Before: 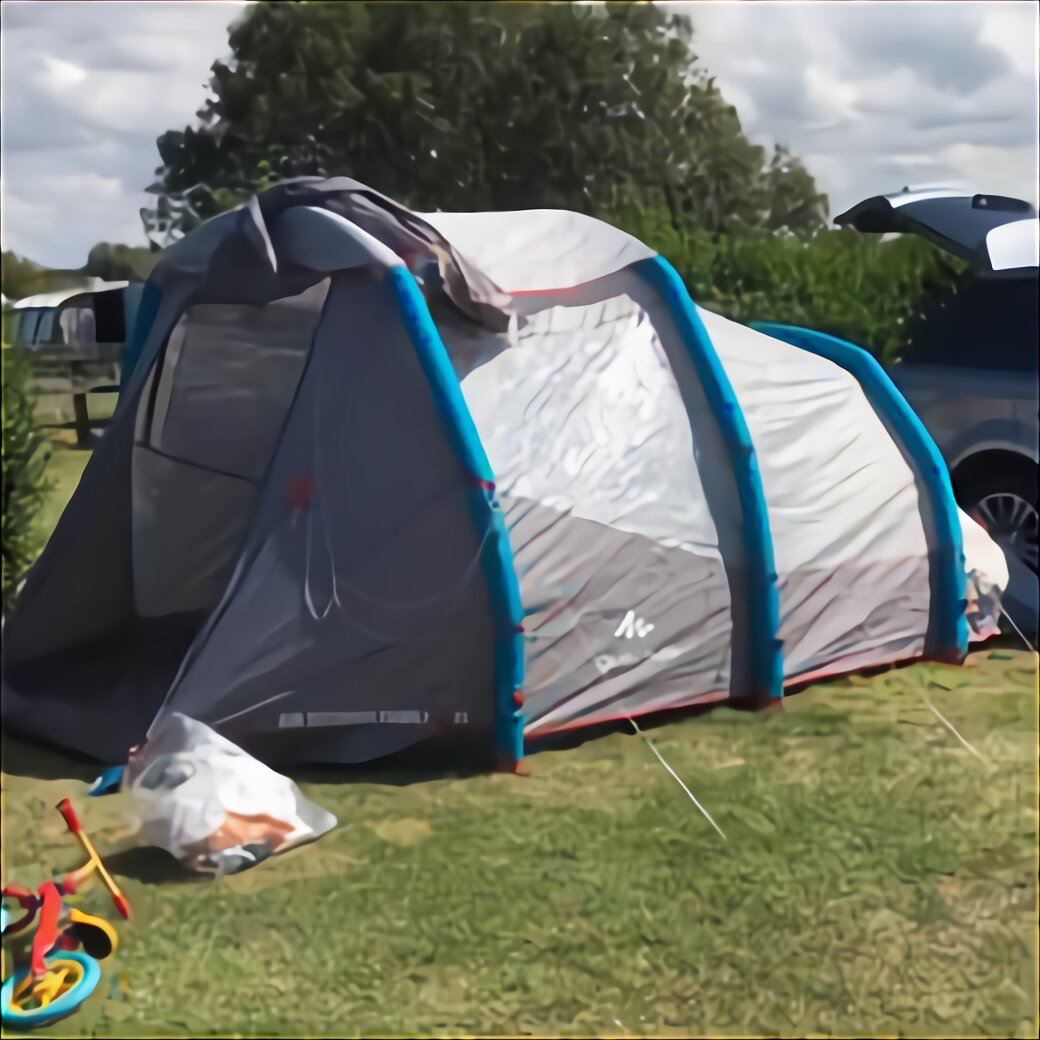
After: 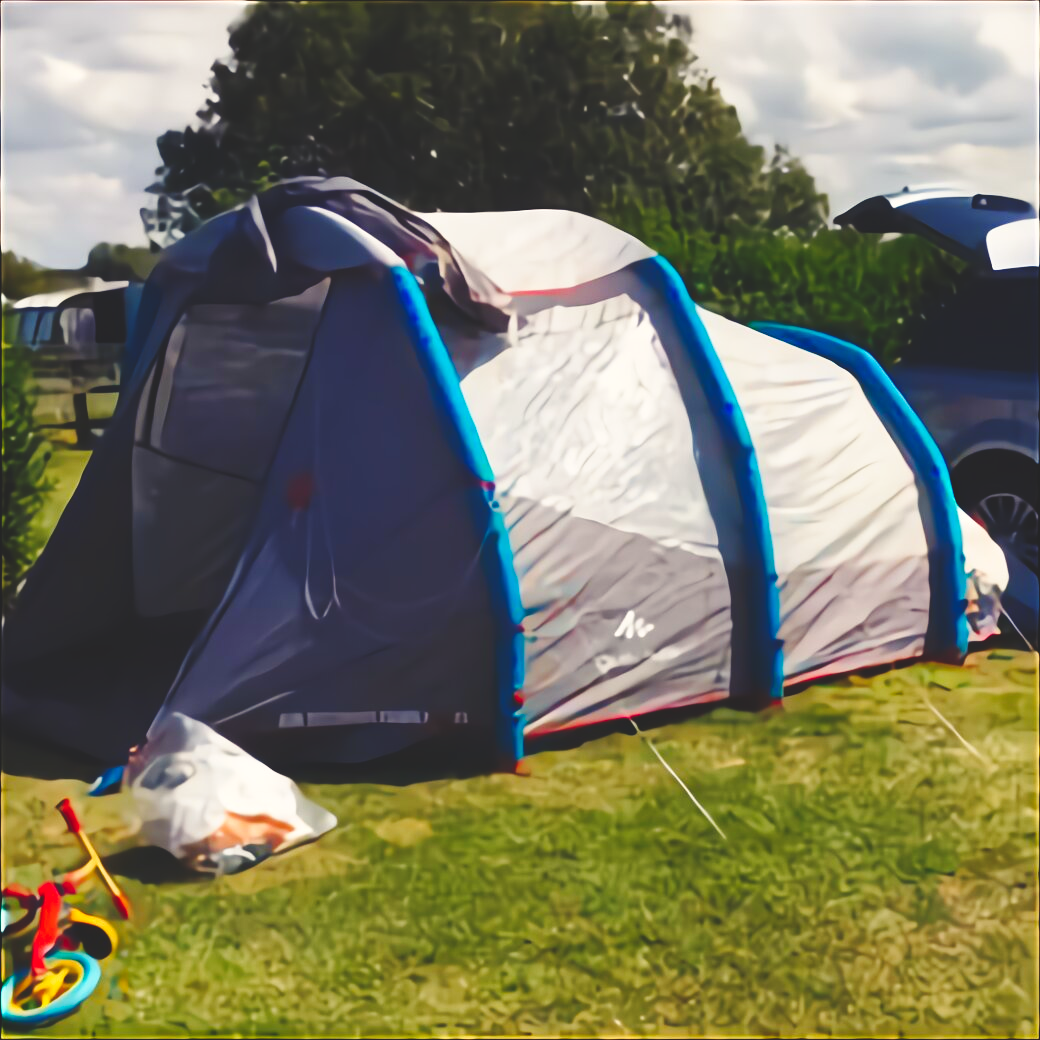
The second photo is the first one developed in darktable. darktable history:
tone equalizer: on, module defaults
base curve: curves: ch0 [(0, 0) (0.036, 0.025) (0.121, 0.166) (0.206, 0.329) (0.605, 0.79) (1, 1)], preserve colors none
color balance rgb: shadows lift › chroma 3%, shadows lift › hue 280.8°, power › hue 330°, highlights gain › chroma 3%, highlights gain › hue 75.6°, global offset › luminance 0.7%, perceptual saturation grading › global saturation 20%, perceptual saturation grading › highlights -25%, perceptual saturation grading › shadows 50%, global vibrance 20.33%
rgb curve: curves: ch0 [(0, 0.186) (0.314, 0.284) (0.775, 0.708) (1, 1)], compensate middle gray true, preserve colors none
